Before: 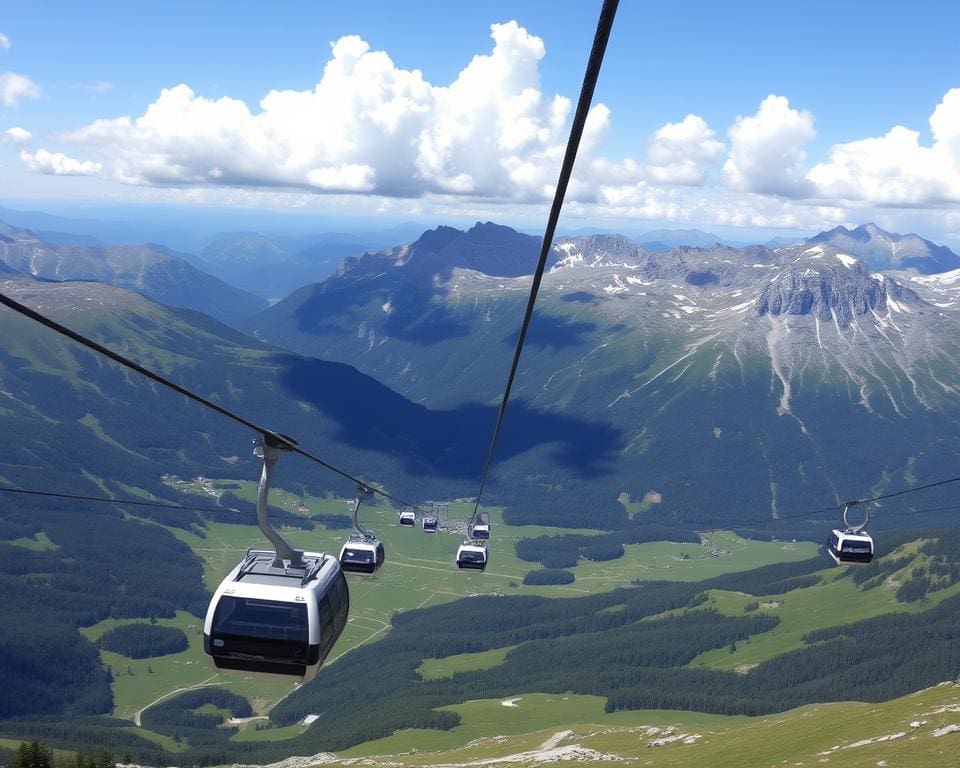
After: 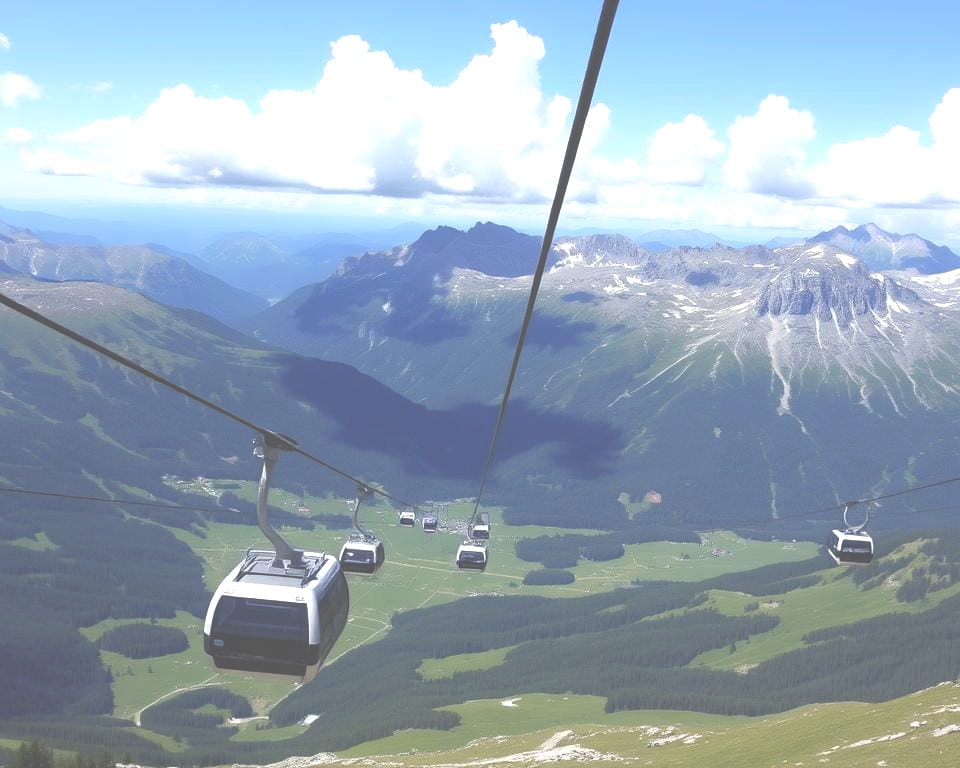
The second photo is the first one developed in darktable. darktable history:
exposure: black level correction -0.072, exposure 0.501 EV, compensate highlight preservation false
